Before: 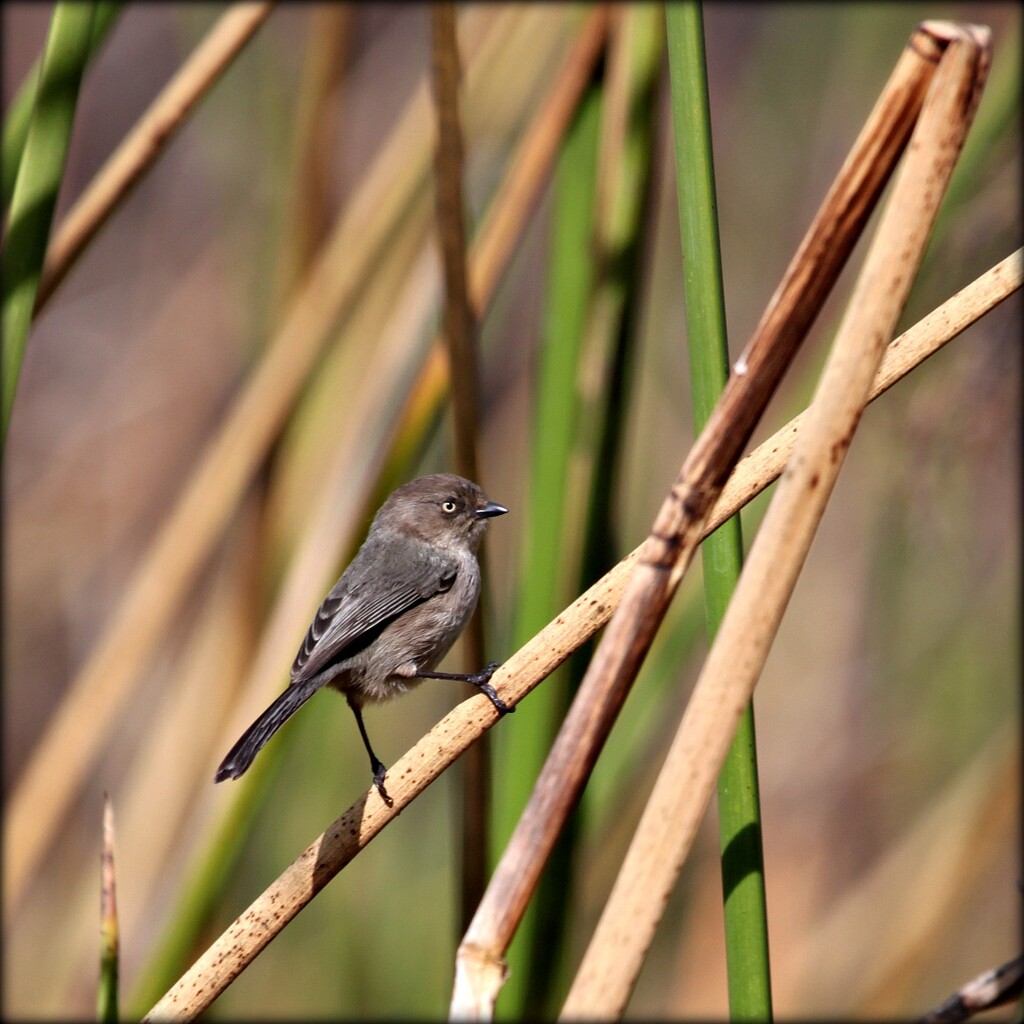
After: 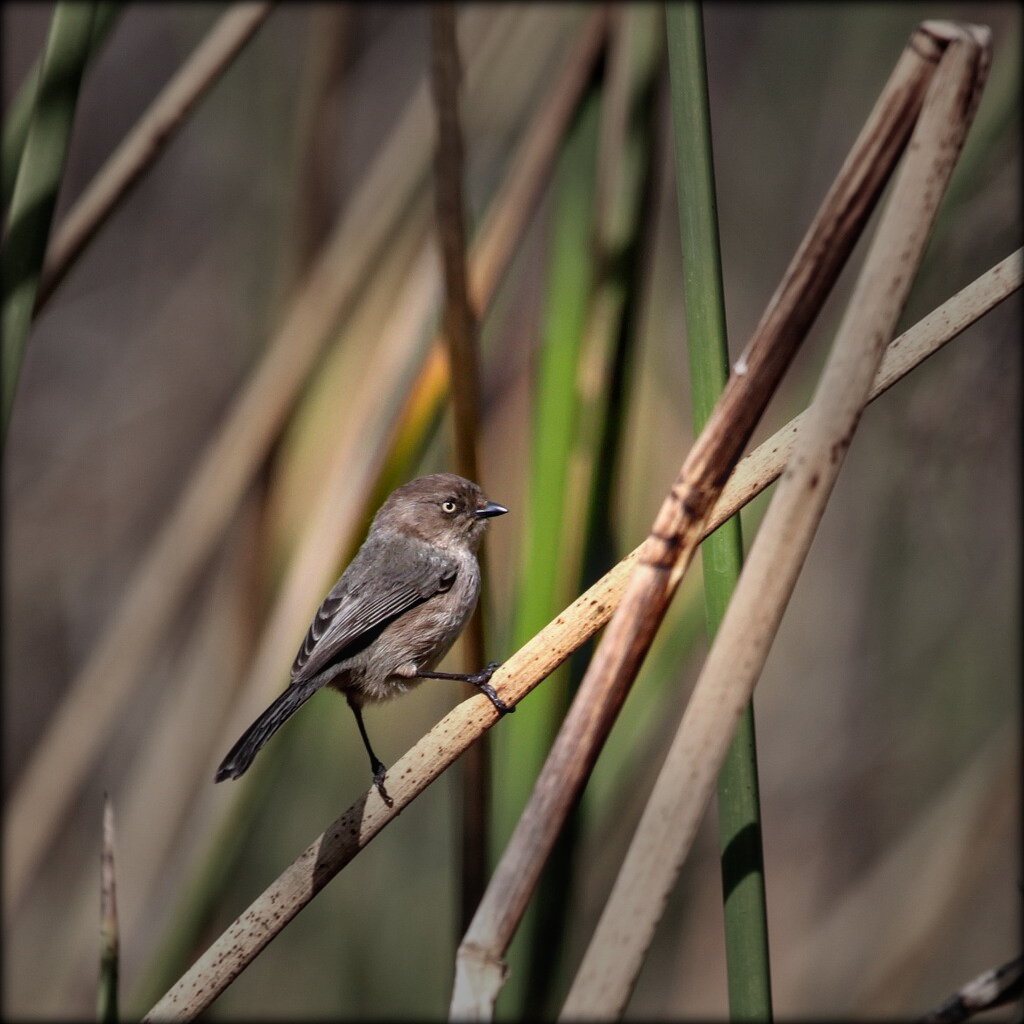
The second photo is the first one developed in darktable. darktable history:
local contrast: detail 110%
vignetting: fall-off start 31.28%, fall-off radius 34.64%, brightness -0.575
